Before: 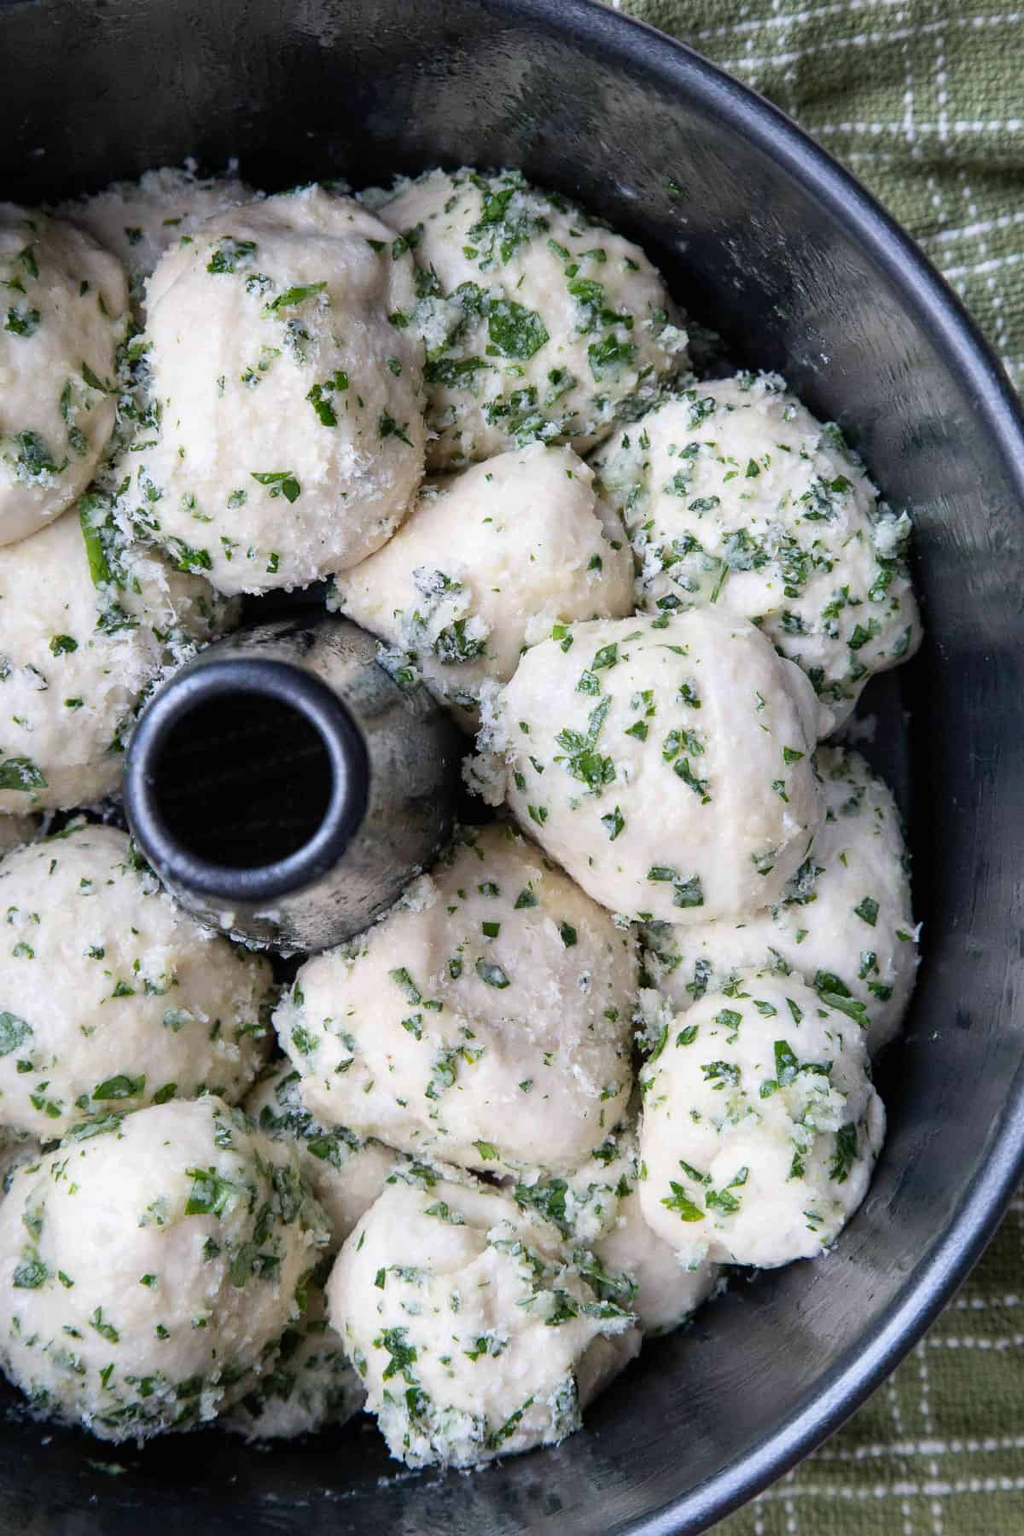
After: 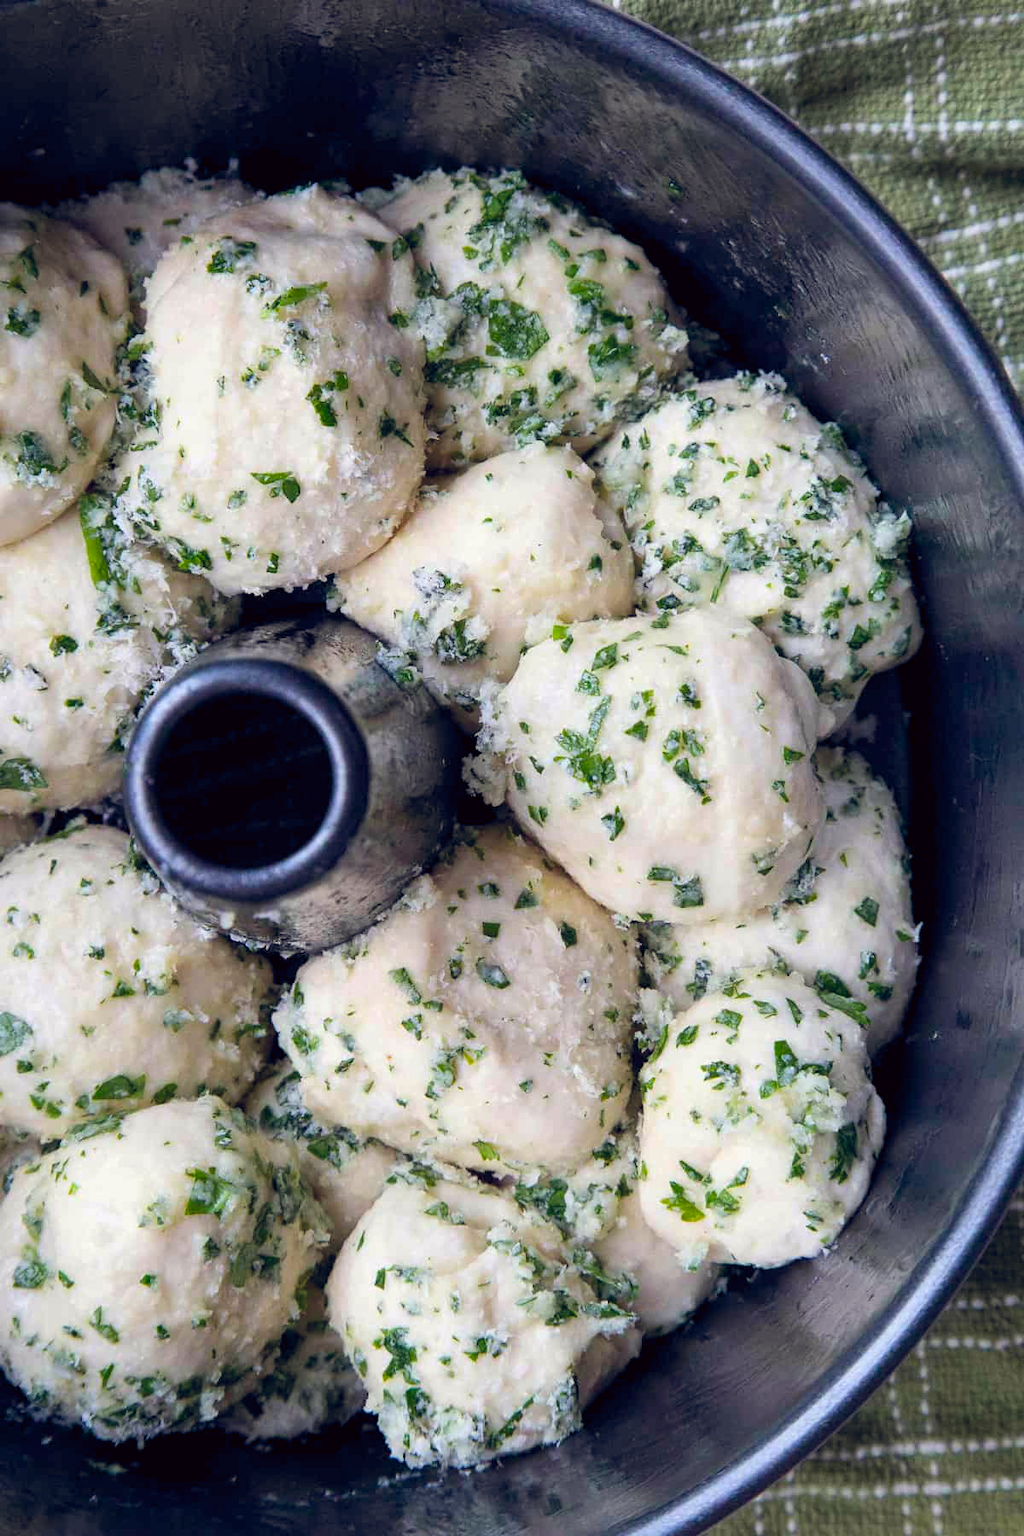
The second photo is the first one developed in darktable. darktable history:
color correction: highlights a* -0.99, highlights b* 4.67, shadows a* 3.58
color balance rgb: global offset › chroma 0.143%, global offset › hue 253.77°, perceptual saturation grading › global saturation 19.838%, global vibrance 20%
